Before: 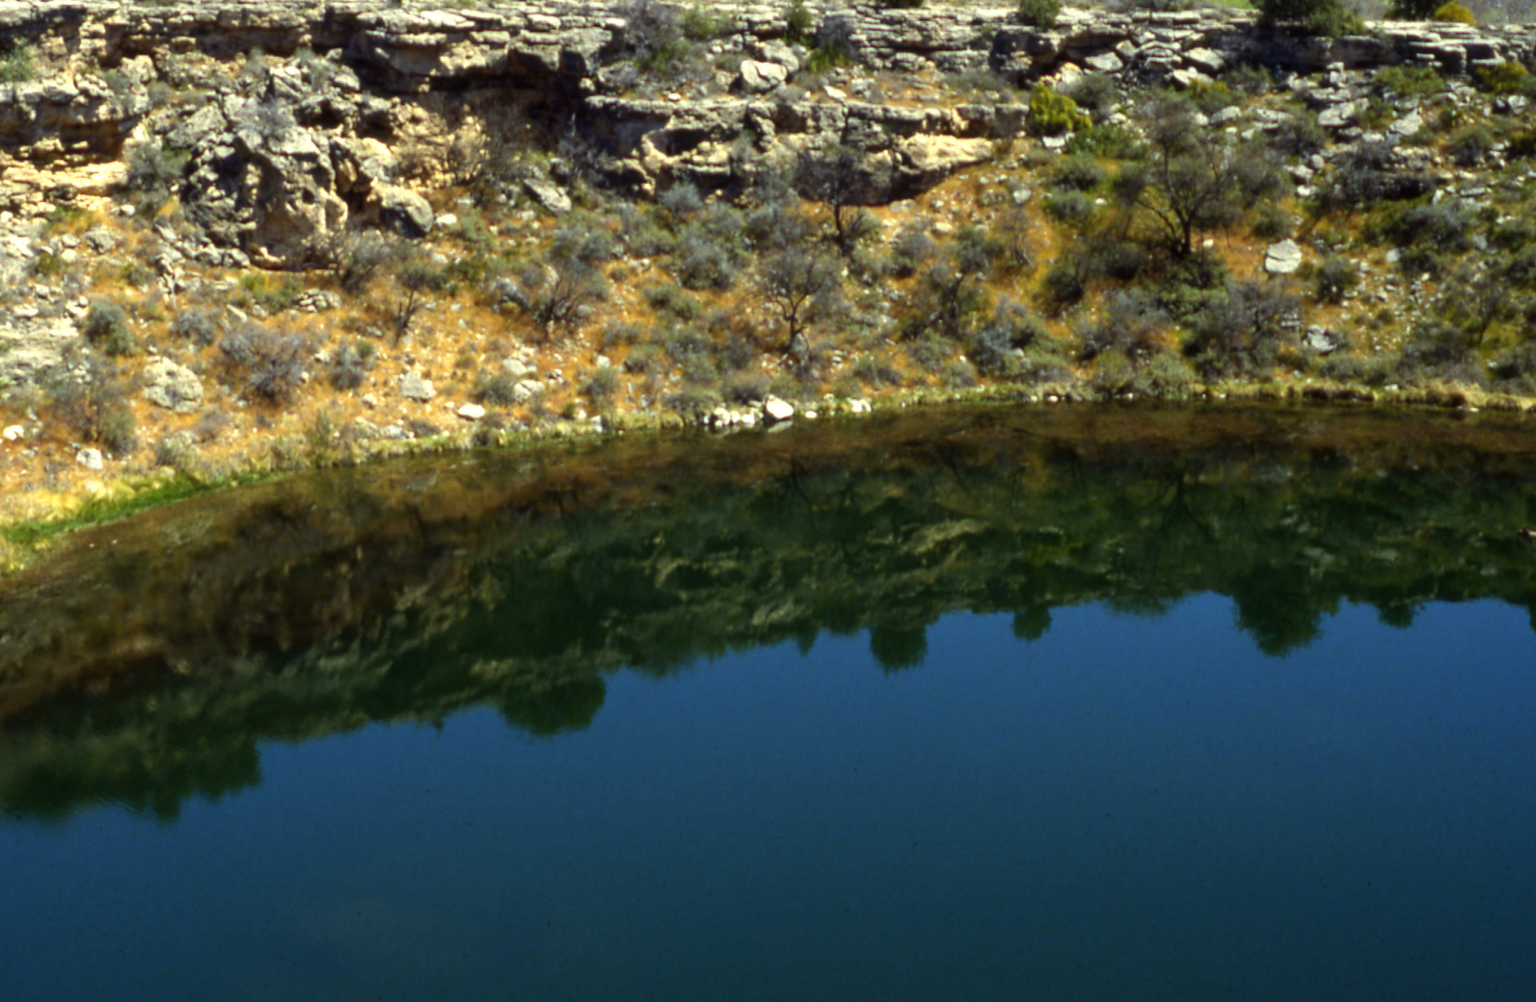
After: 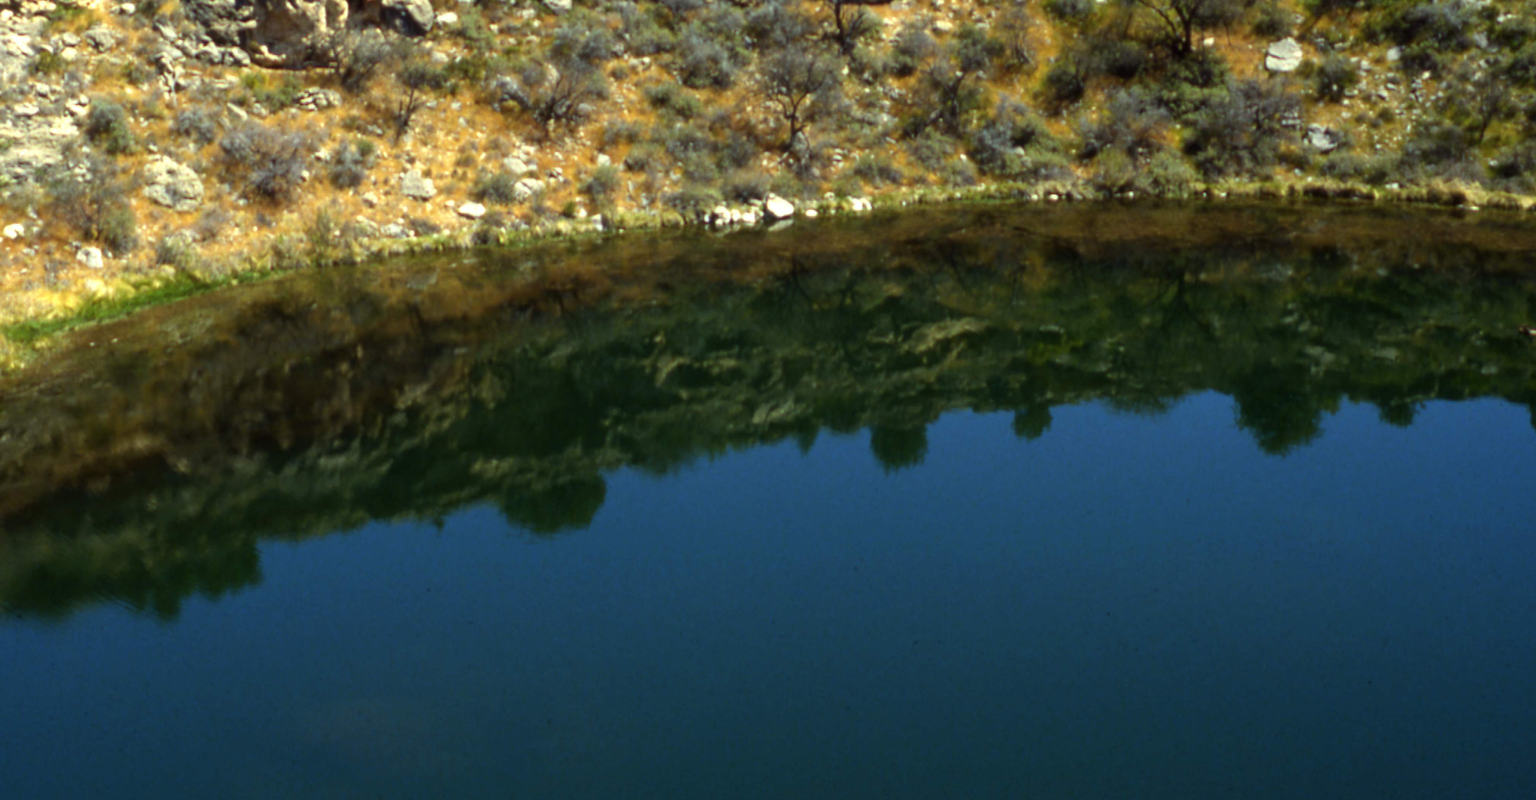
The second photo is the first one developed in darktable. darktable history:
crop and rotate: top 20.162%
